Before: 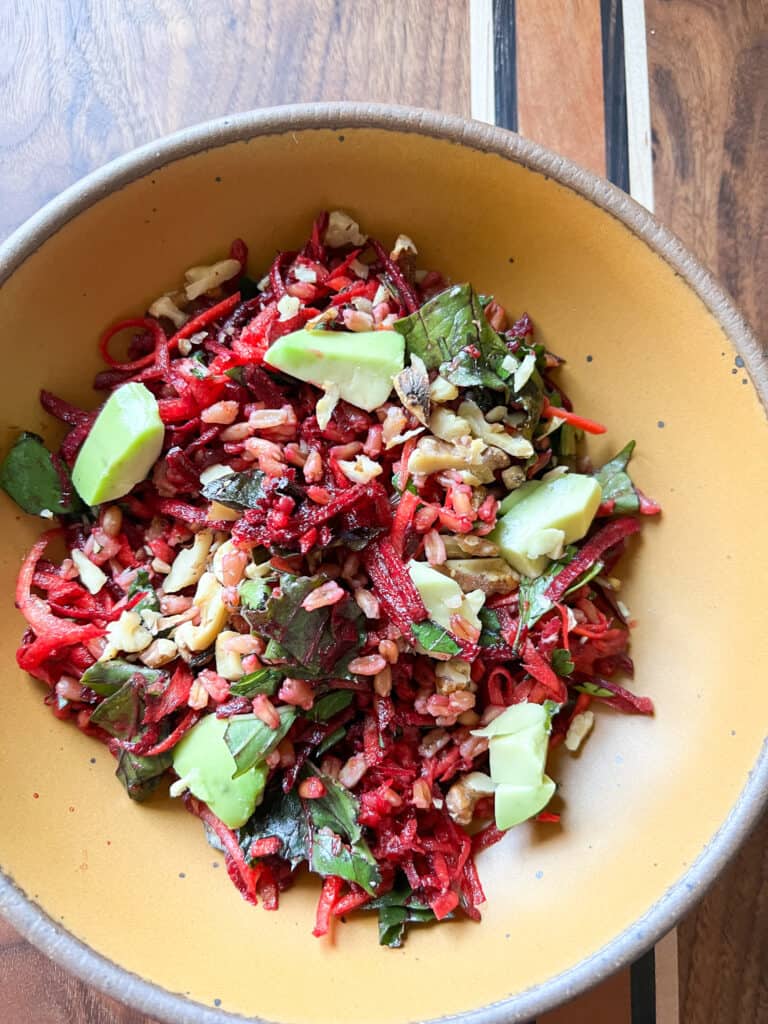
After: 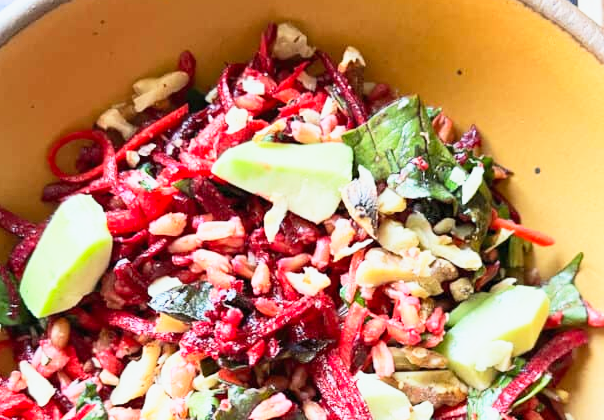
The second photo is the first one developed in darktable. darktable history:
contrast brightness saturation: contrast 0.199, brightness 0.155, saturation 0.216
base curve: curves: ch0 [(0, 0) (0.088, 0.125) (0.176, 0.251) (0.354, 0.501) (0.613, 0.749) (1, 0.877)], preserve colors none
crop: left 6.858%, top 18.431%, right 14.479%, bottom 40.46%
